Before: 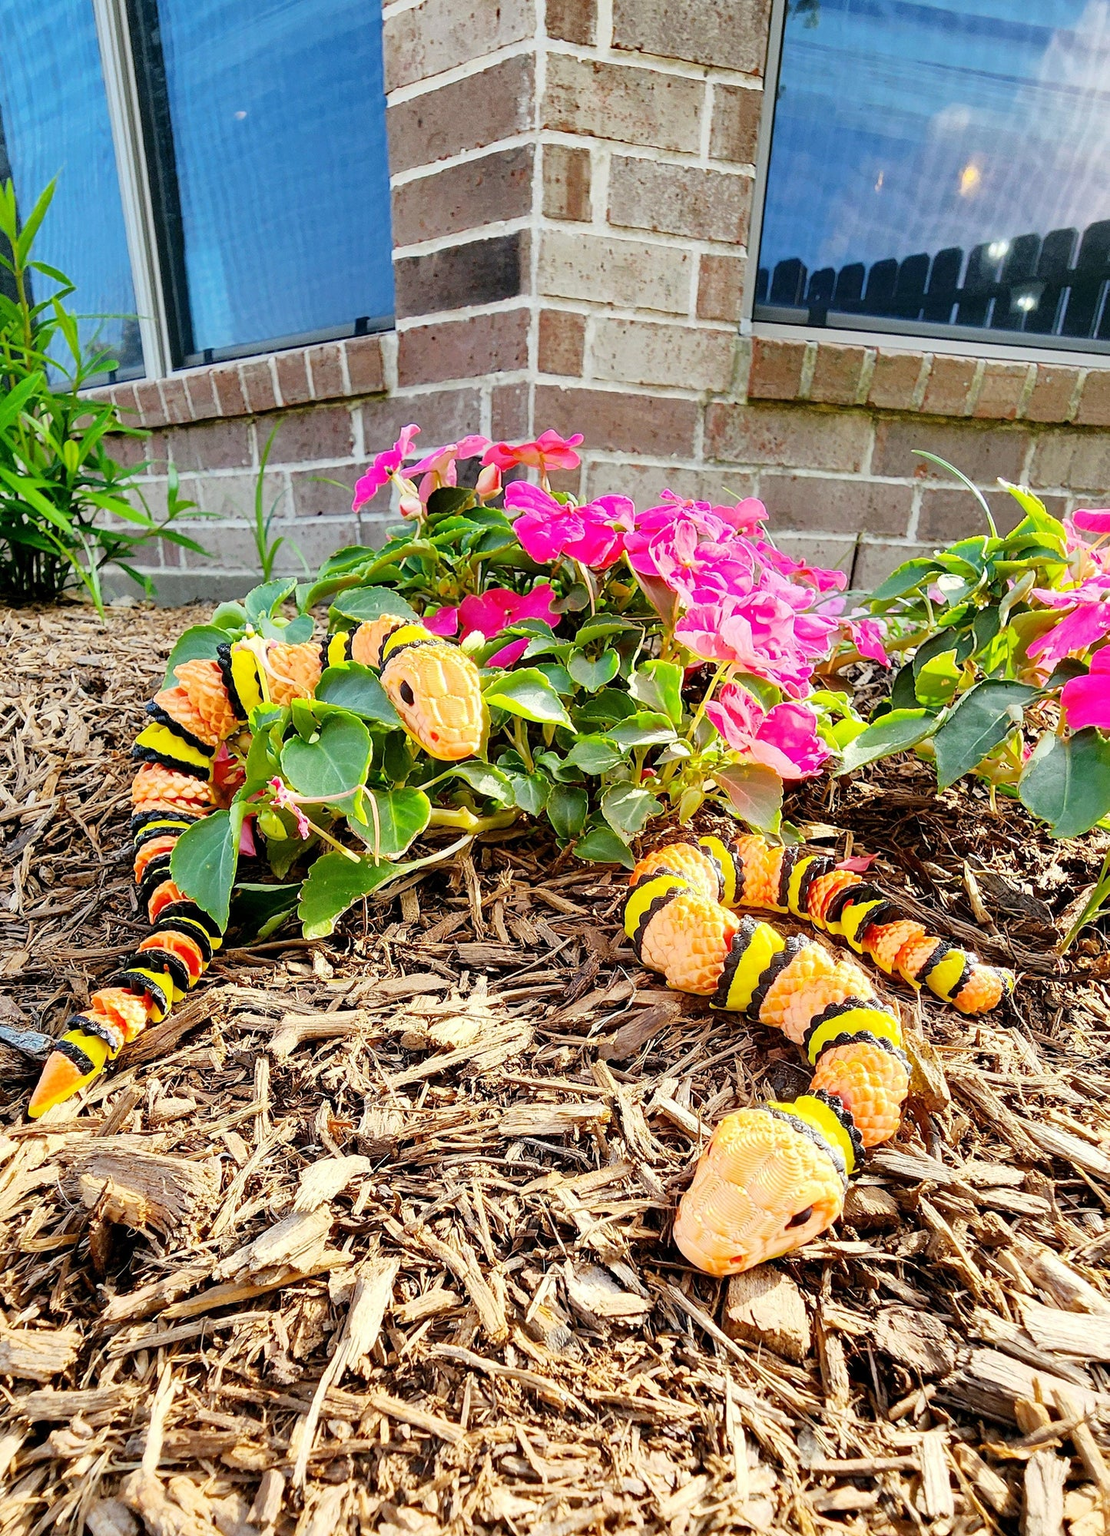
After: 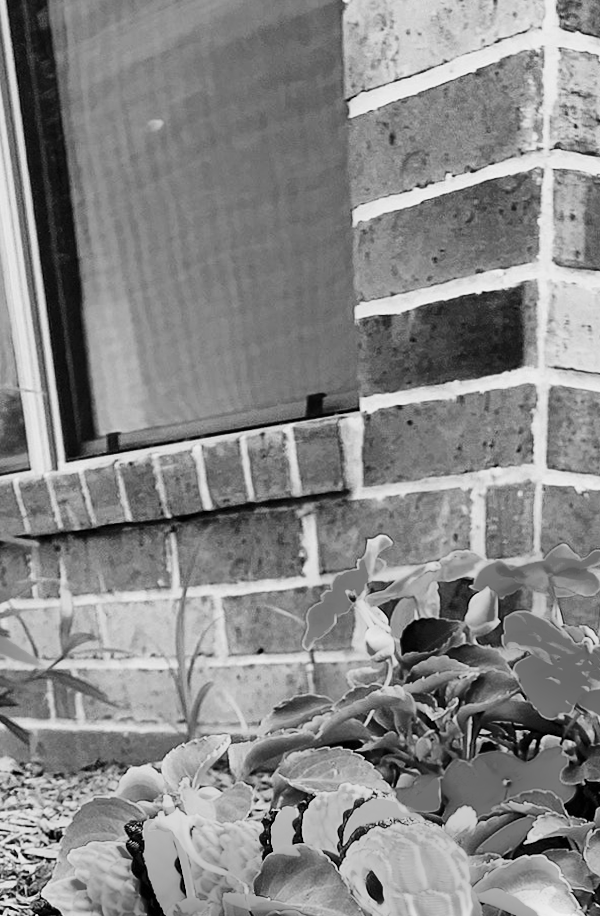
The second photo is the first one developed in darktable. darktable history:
crop and rotate: left 10.817%, top 0.062%, right 47.194%, bottom 53.626%
velvia: on, module defaults
contrast brightness saturation: contrast 0.26, brightness 0.02, saturation 0.87
tone equalizer: on, module defaults
white balance: red 1.045, blue 0.932
monochrome: size 1
rotate and perspective: rotation 0.174°, lens shift (vertical) 0.013, lens shift (horizontal) 0.019, shear 0.001, automatic cropping original format, crop left 0.007, crop right 0.991, crop top 0.016, crop bottom 0.997
